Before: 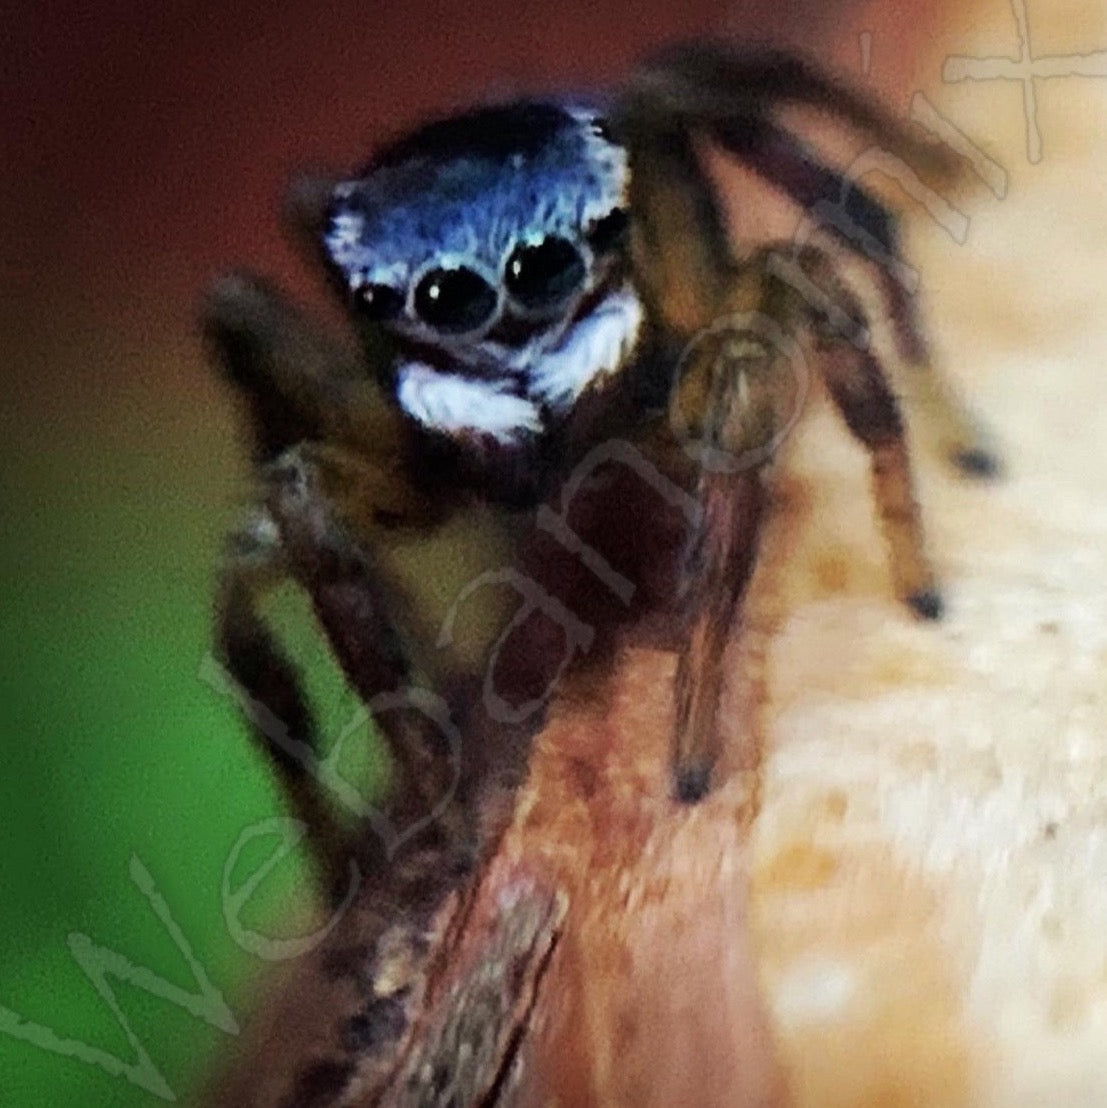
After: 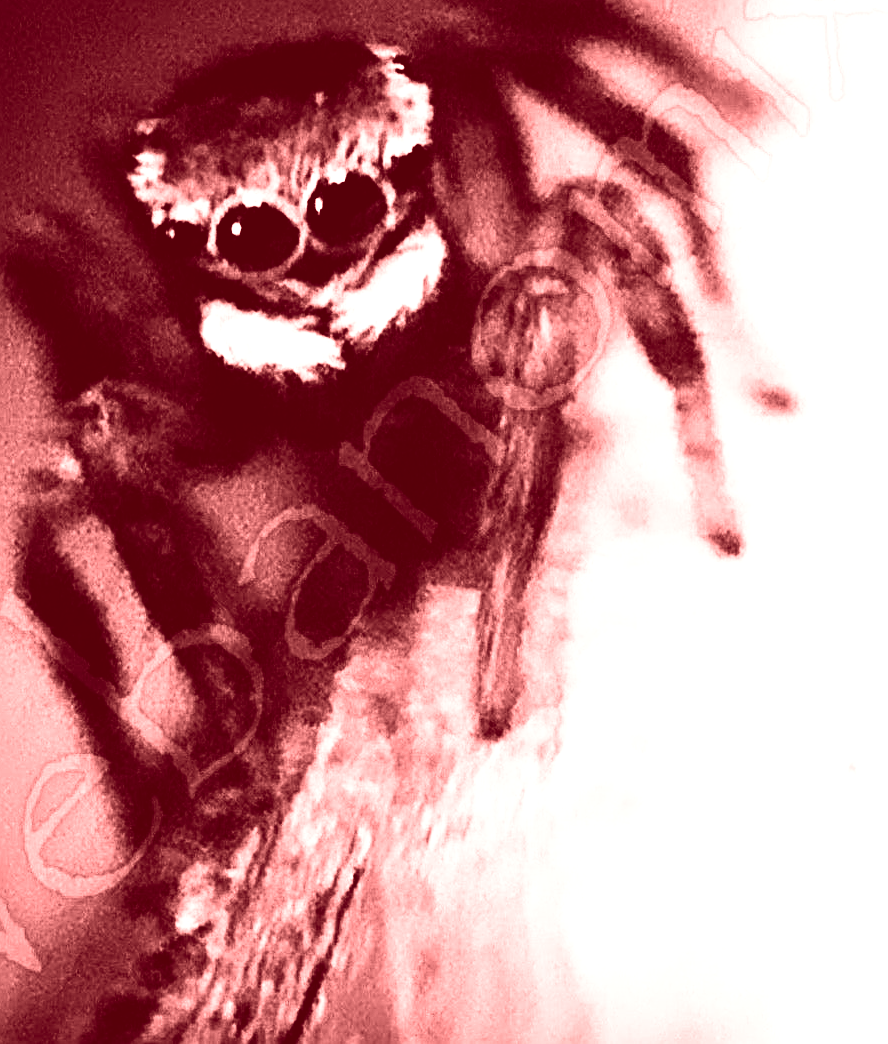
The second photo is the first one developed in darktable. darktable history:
sharpen: on, module defaults
crop and rotate: left 17.959%, top 5.771%, right 1.742%
levels: levels [0, 0.618, 1]
white balance: red 1.029, blue 0.92
base curve: curves: ch0 [(0, 0) (0.007, 0.004) (0.027, 0.03) (0.046, 0.07) (0.207, 0.54) (0.442, 0.872) (0.673, 0.972) (1, 1)], preserve colors none
contrast brightness saturation: contrast 0.04, saturation 0.07
colorize: saturation 60%, source mix 100%
exposure: exposure 0.559 EV, compensate highlight preservation false
